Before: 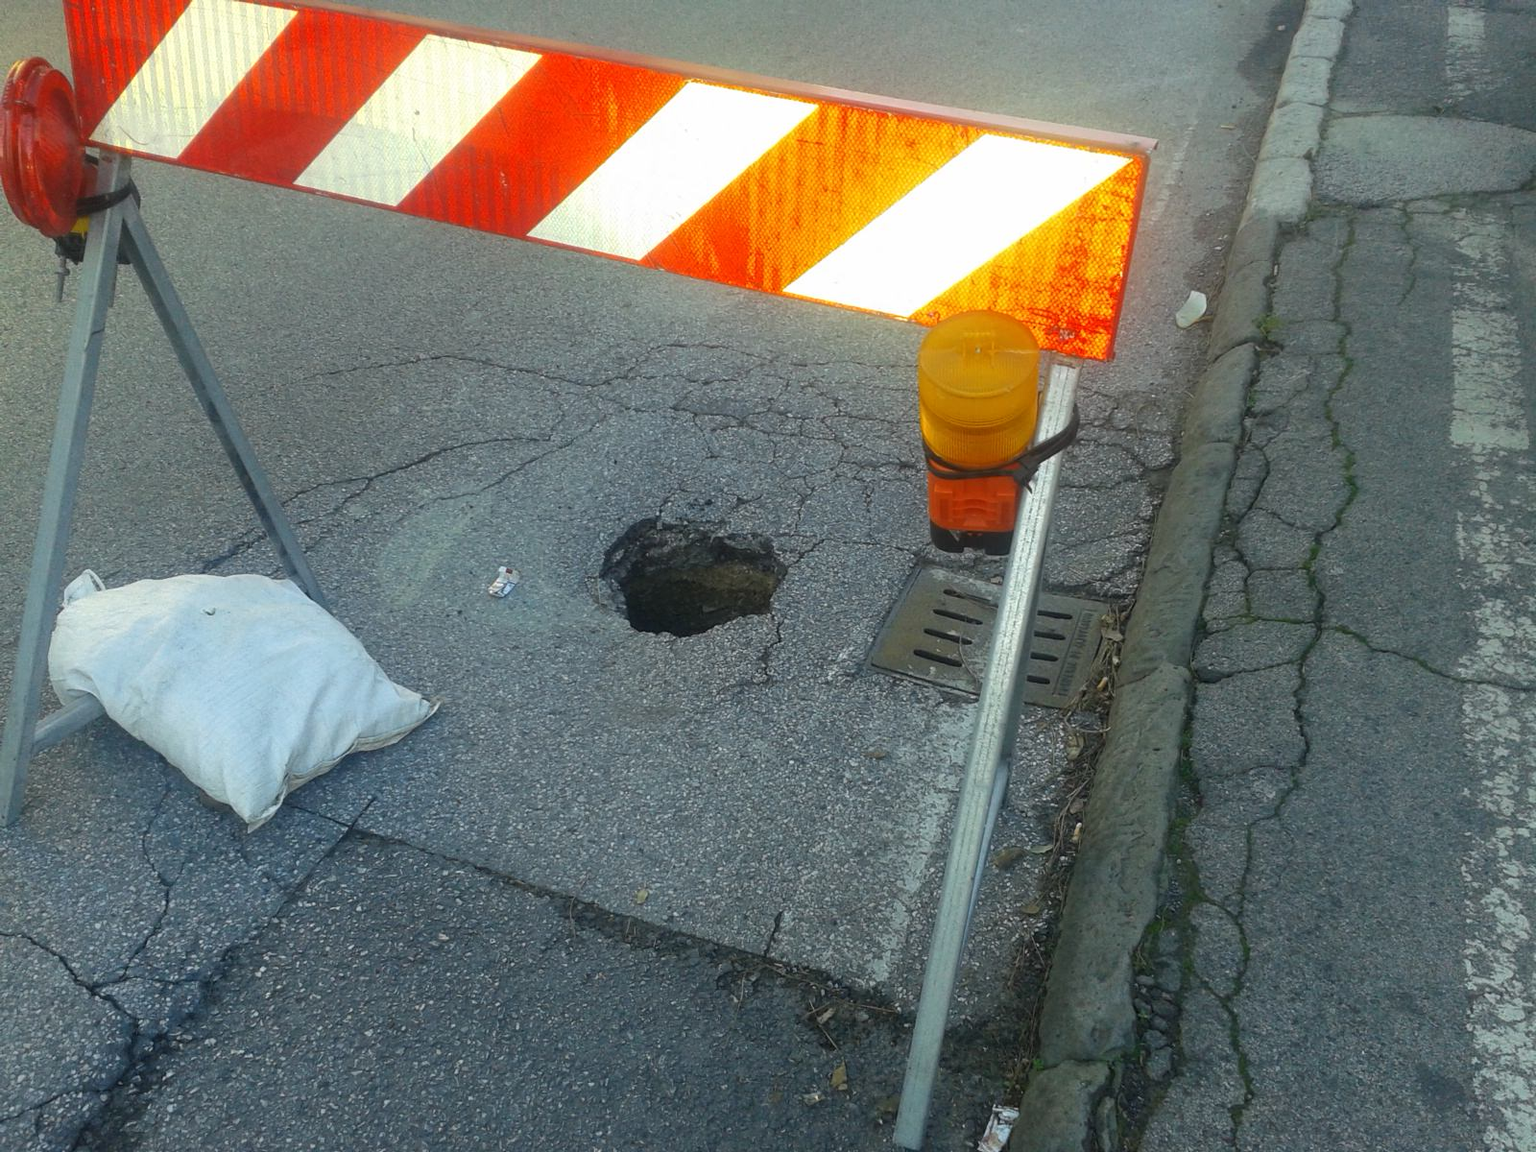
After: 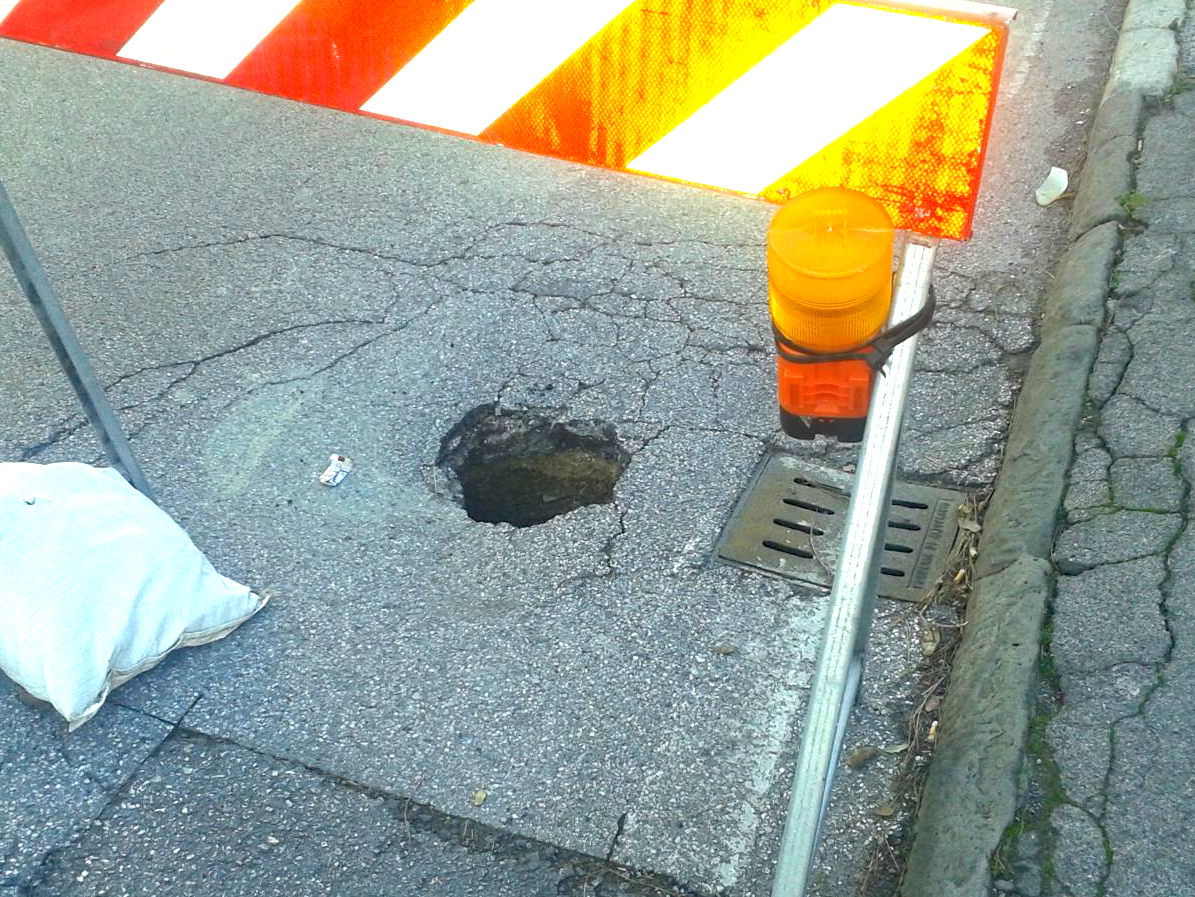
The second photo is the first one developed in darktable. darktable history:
crop and rotate: left 11.831%, top 11.346%, right 13.429%, bottom 13.899%
exposure: black level correction 0, exposure 1.2 EV, compensate highlight preservation false
haze removal: compatibility mode true, adaptive false
shadows and highlights: shadows 43.06, highlights 6.94
